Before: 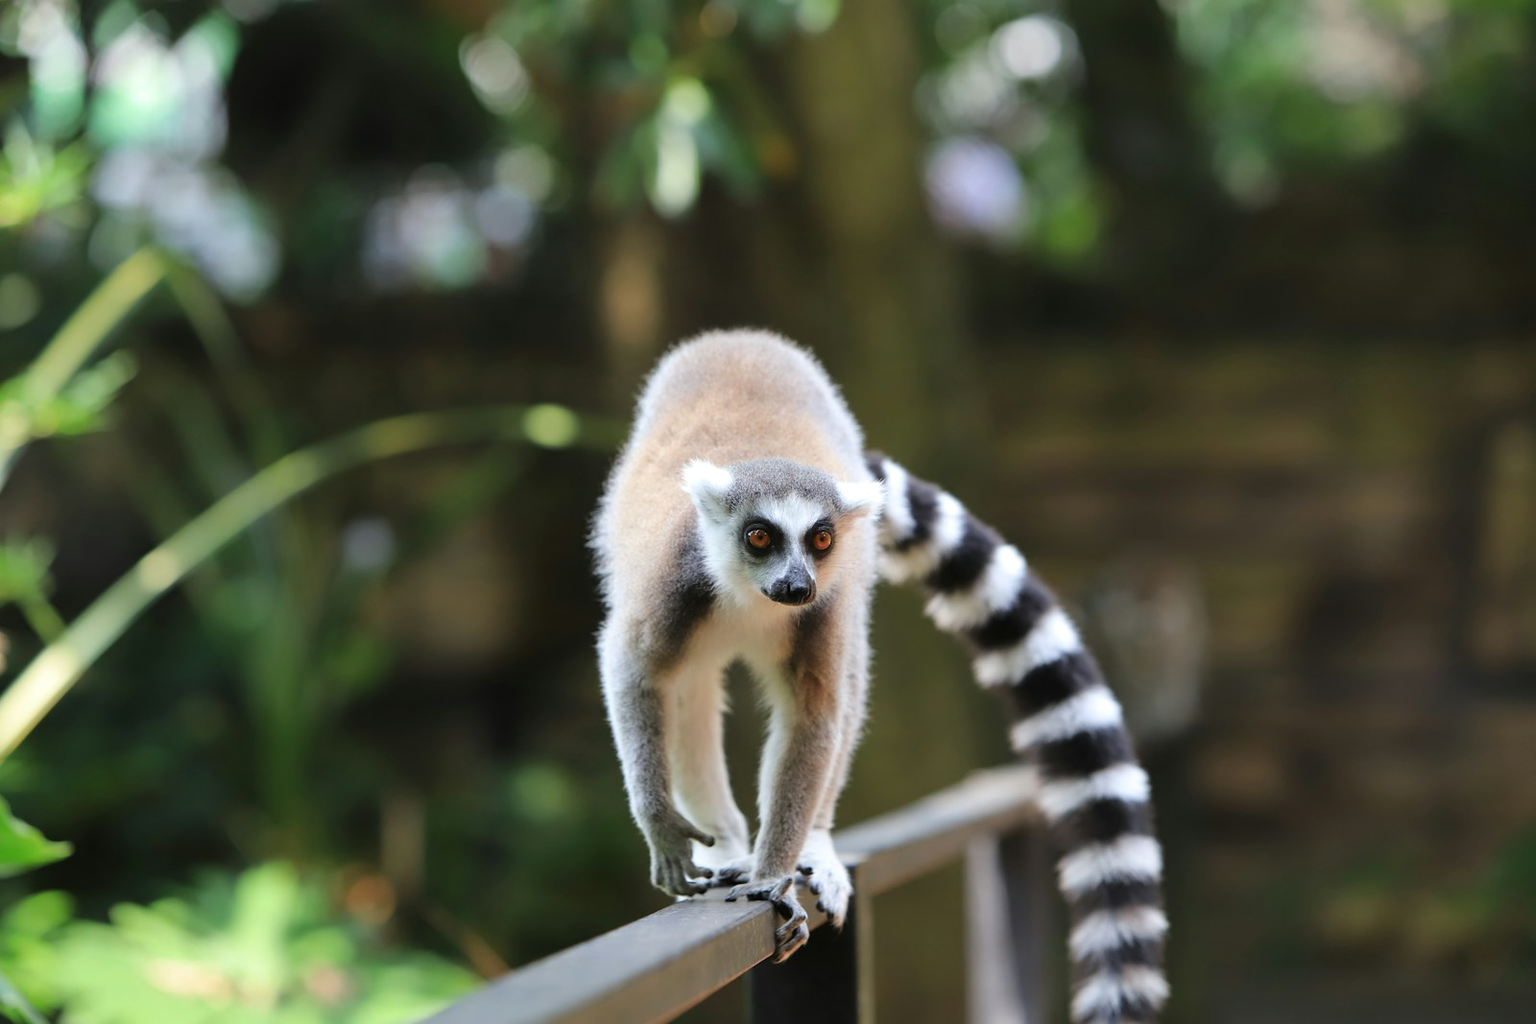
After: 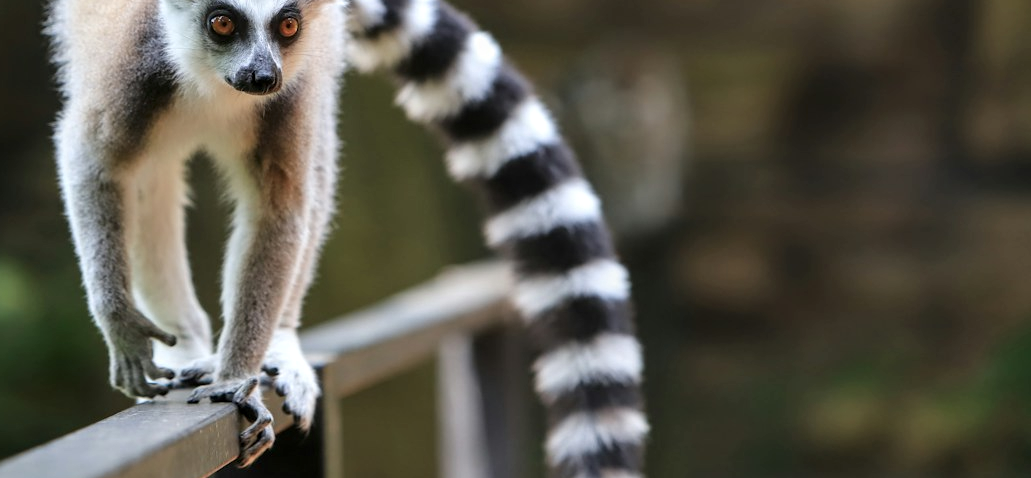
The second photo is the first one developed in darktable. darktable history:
local contrast: detail 130%
crop and rotate: left 35.509%, top 50.238%, bottom 4.934%
